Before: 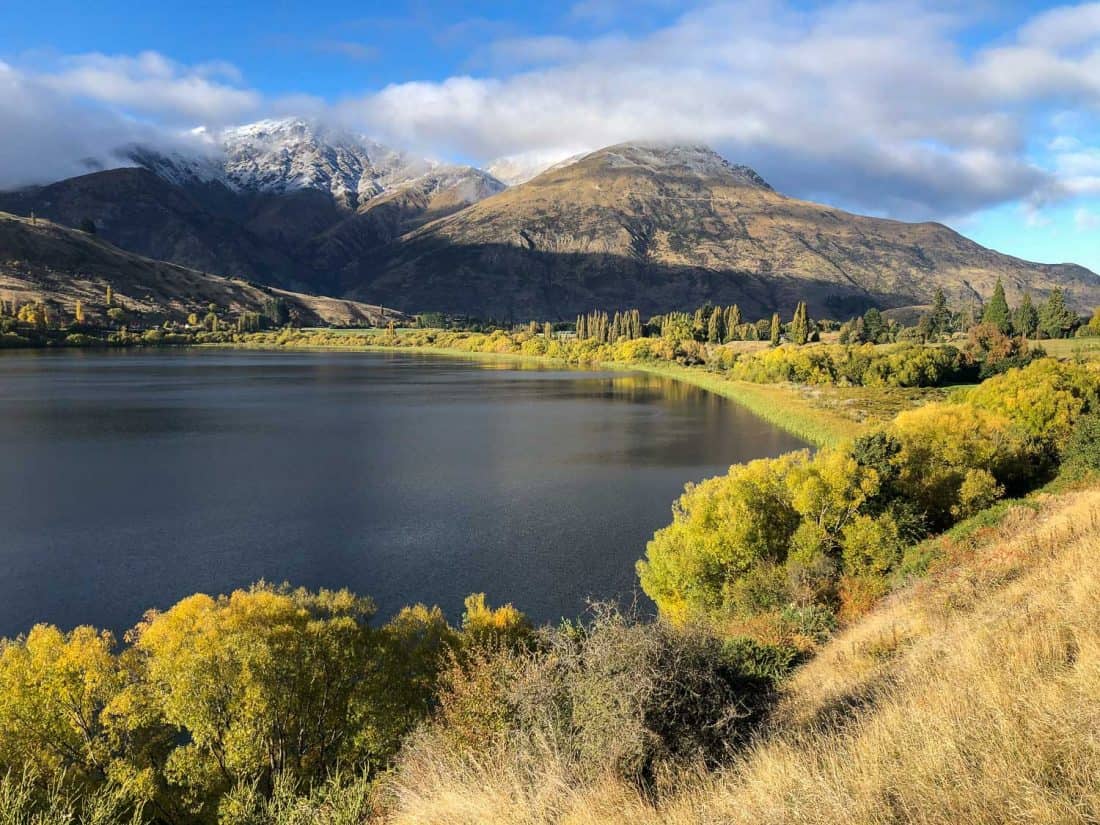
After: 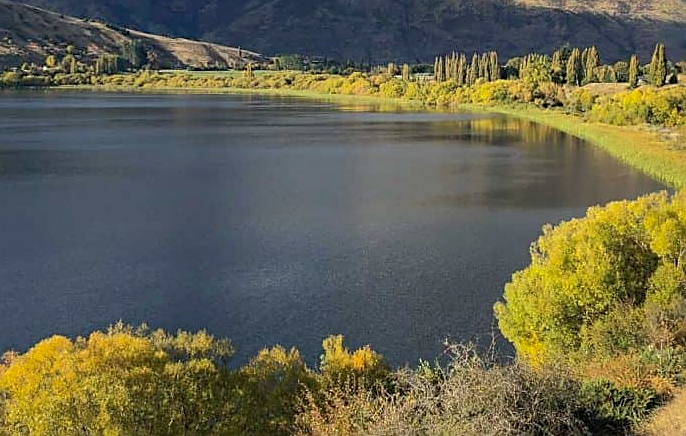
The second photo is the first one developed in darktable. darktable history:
shadows and highlights: on, module defaults
crop: left 12.991%, top 31.392%, right 24.558%, bottom 15.742%
sharpen: on, module defaults
